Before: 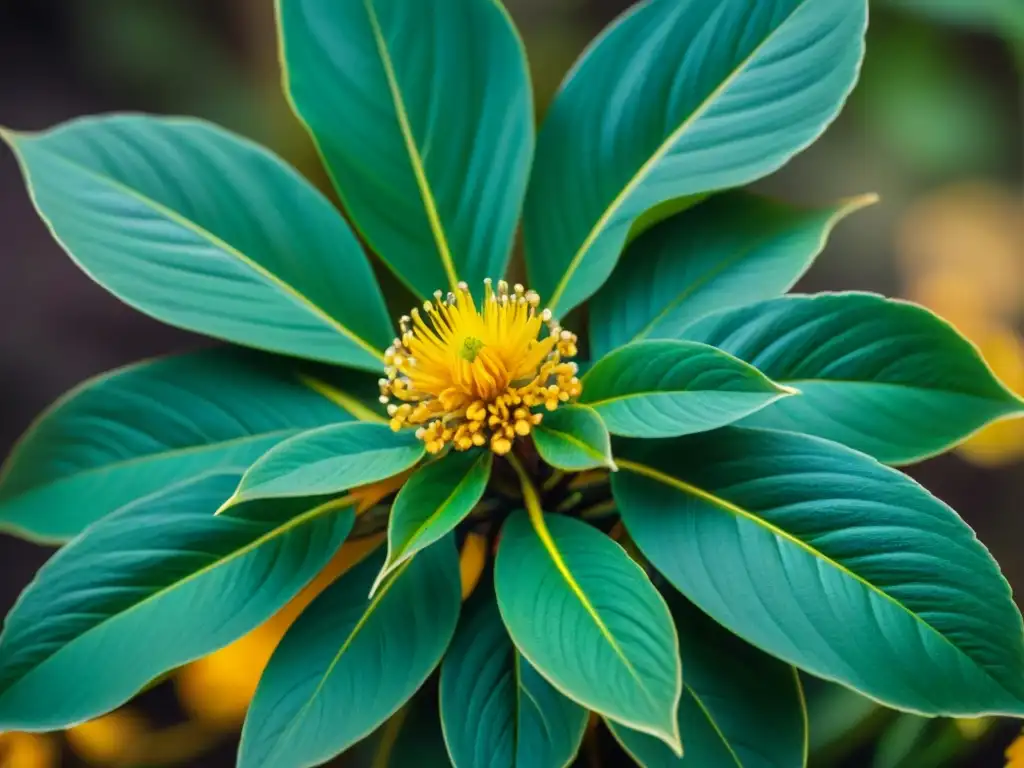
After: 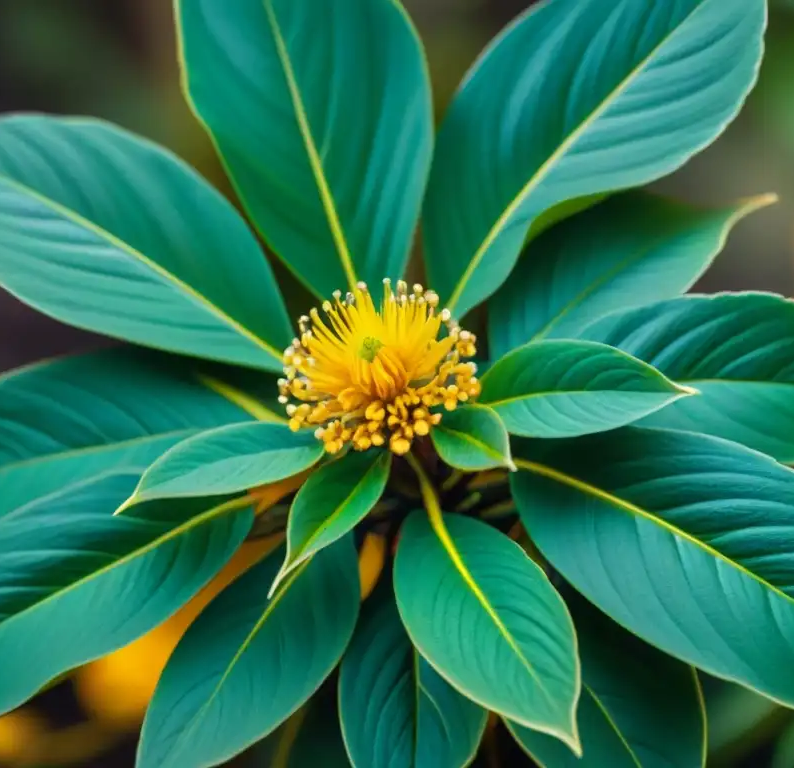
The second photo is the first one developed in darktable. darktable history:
crop: left 9.869%, right 12.532%
